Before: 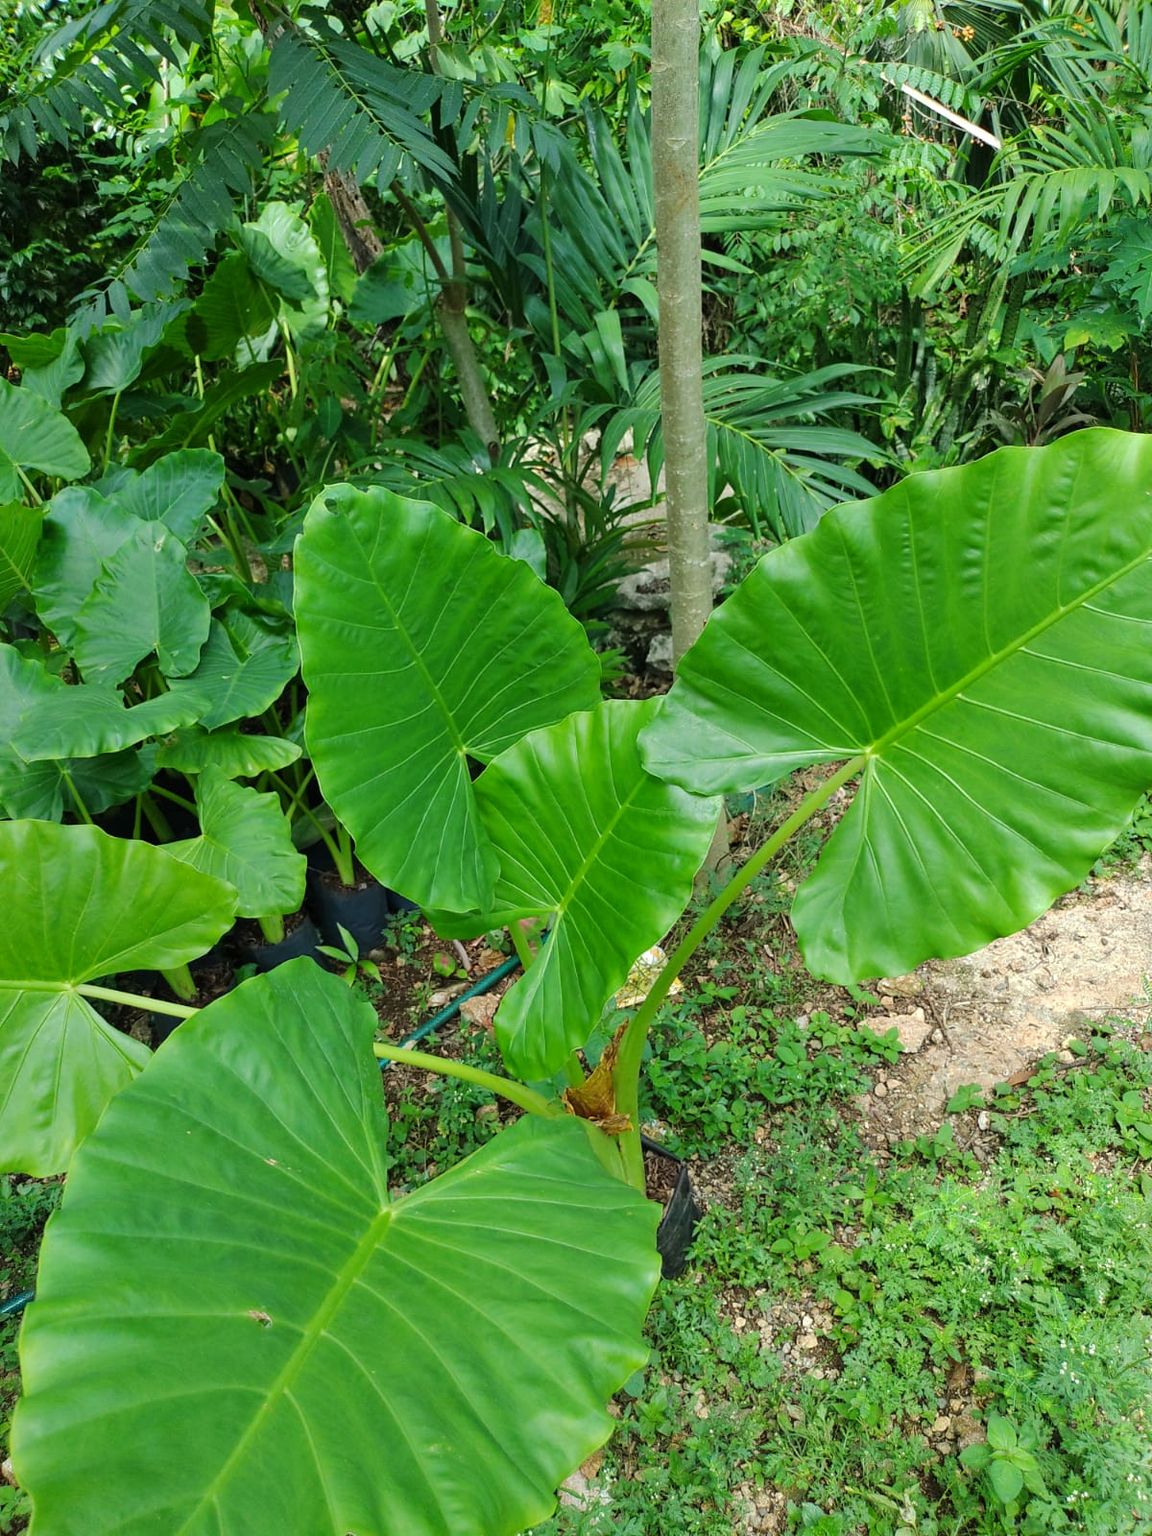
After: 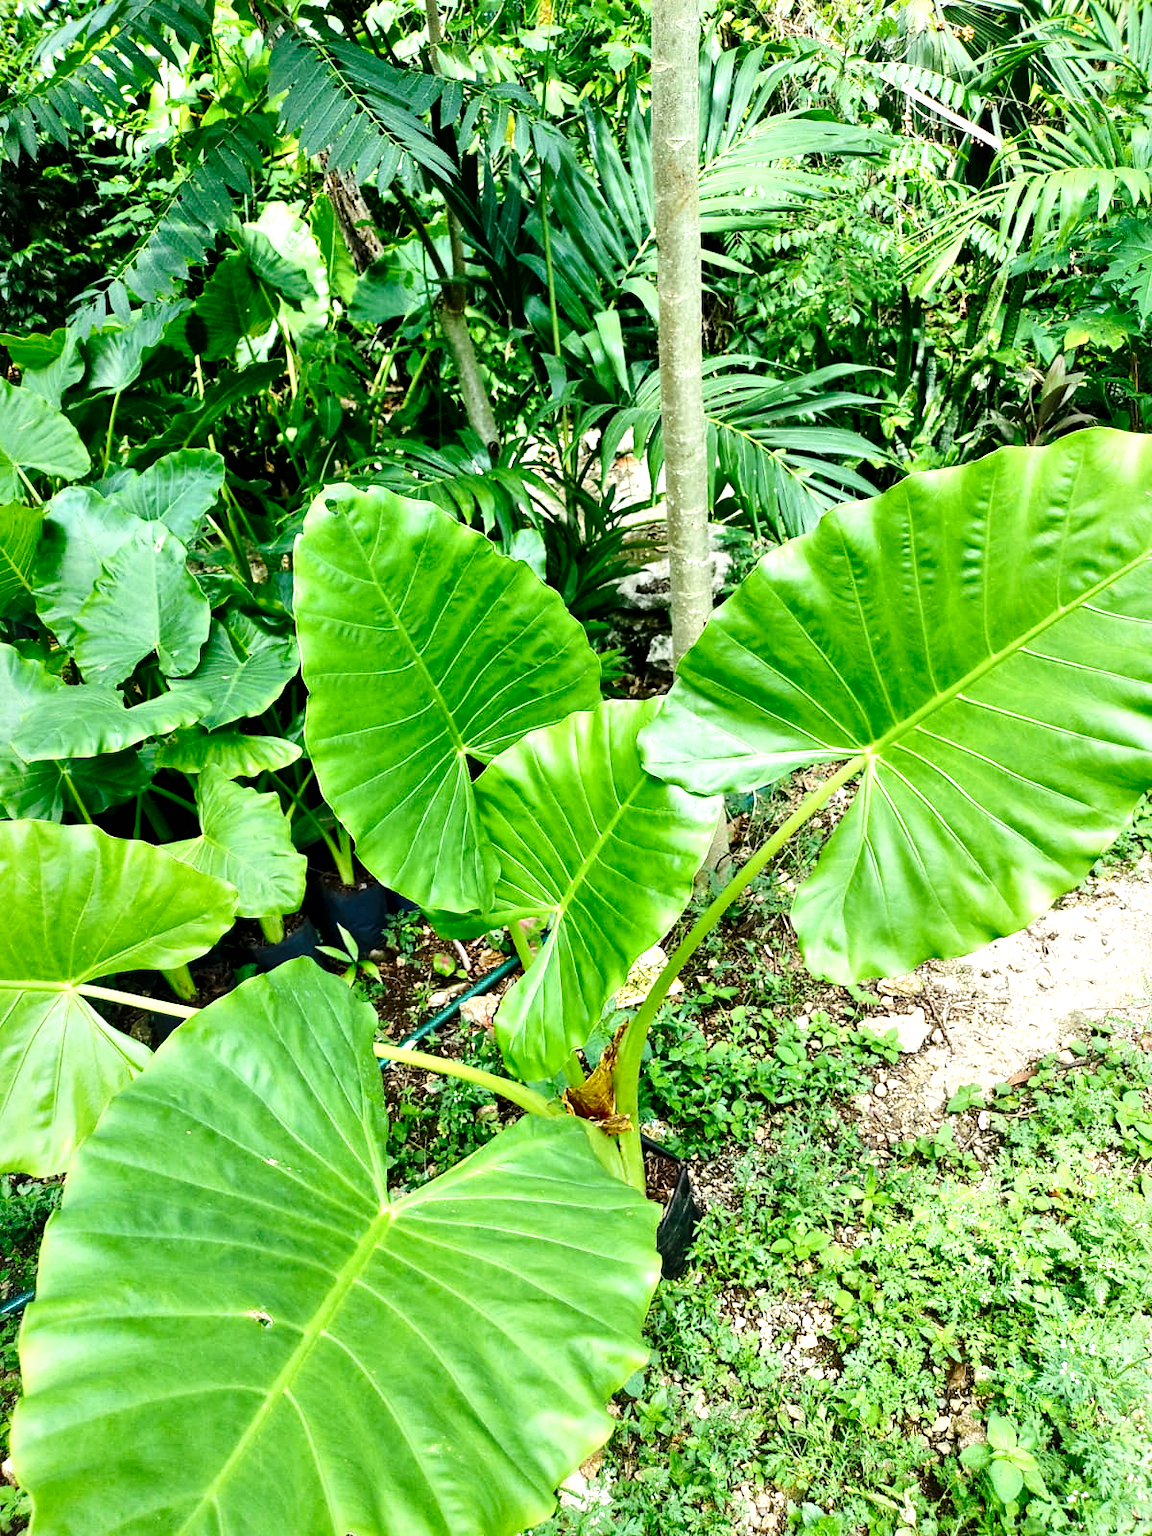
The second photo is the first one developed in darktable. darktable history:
local contrast: mode bilateral grid, contrast 44, coarseness 69, detail 214%, midtone range 0.2
shadows and highlights: shadows 0, highlights 40
base curve: curves: ch0 [(0, 0) (0.028, 0.03) (0.121, 0.232) (0.46, 0.748) (0.859, 0.968) (1, 1)], preserve colors none
